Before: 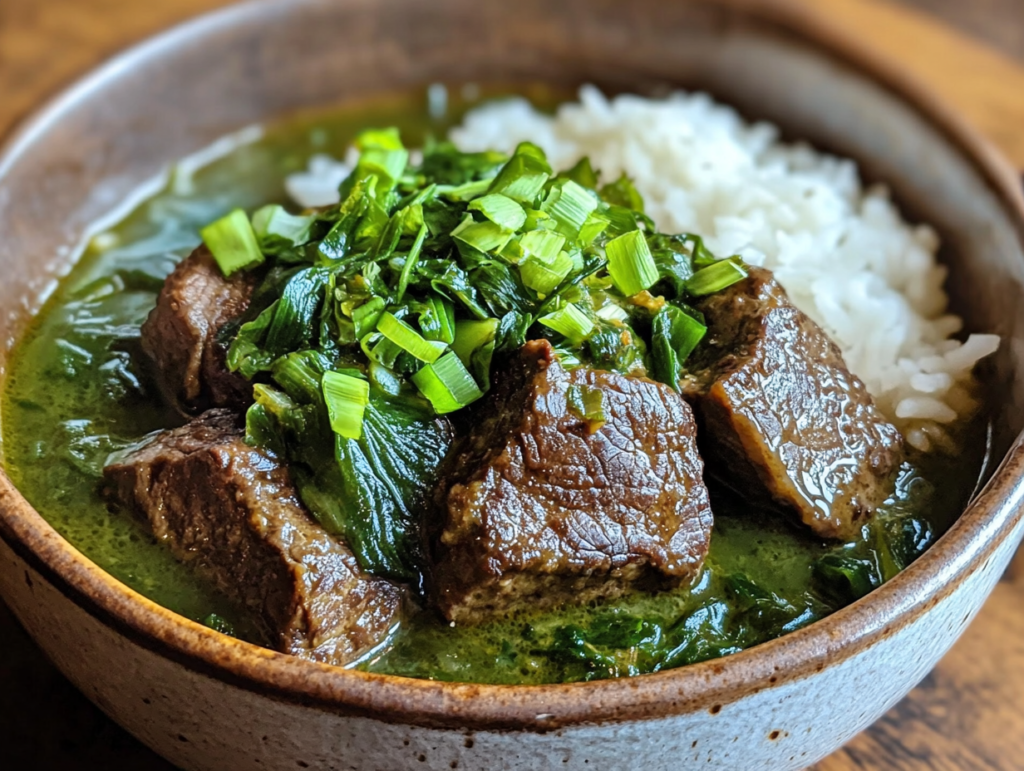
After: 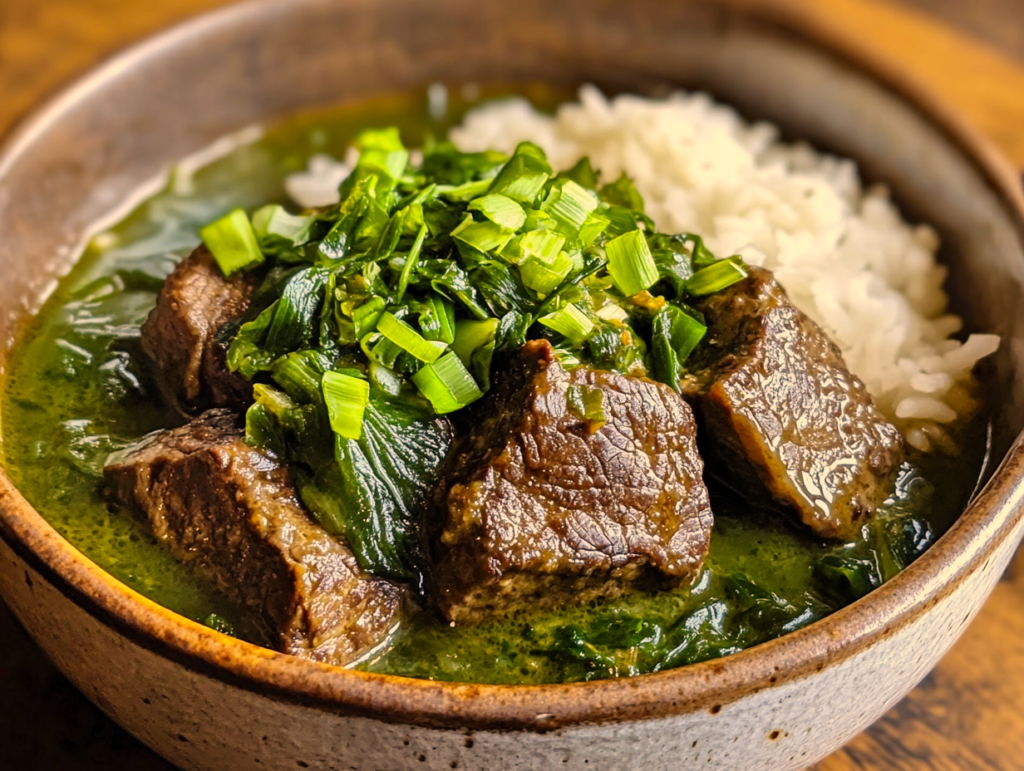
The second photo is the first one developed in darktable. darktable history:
color correction: highlights a* 15, highlights b* 31.55
shadows and highlights: radius 133.83, soften with gaussian
